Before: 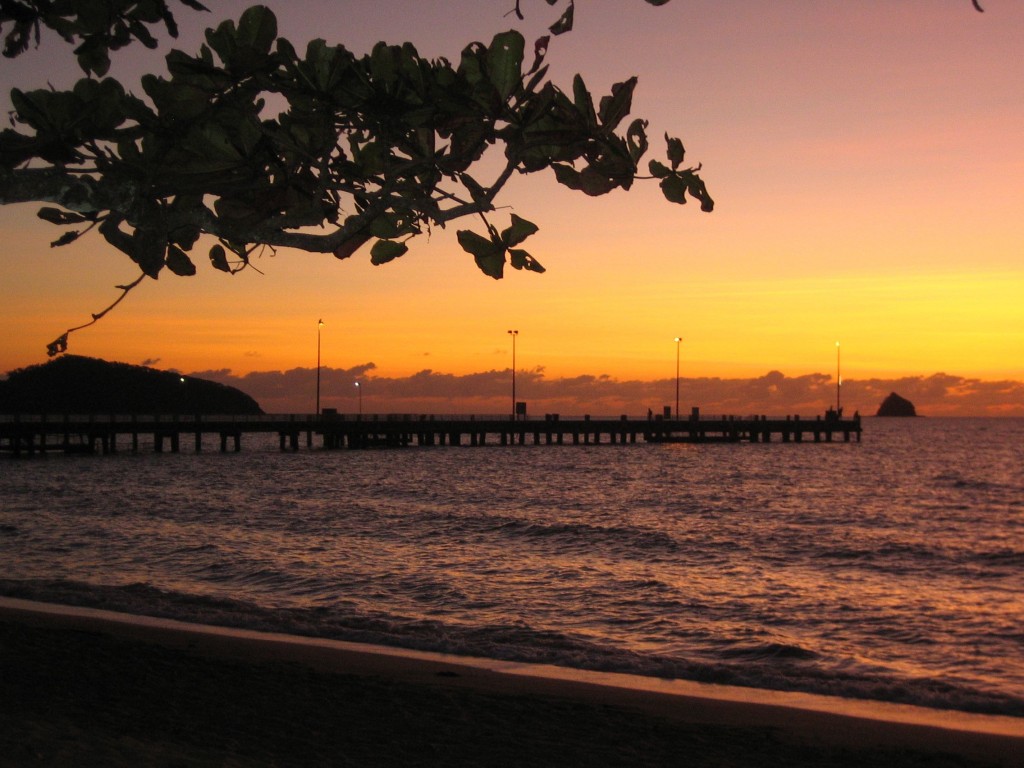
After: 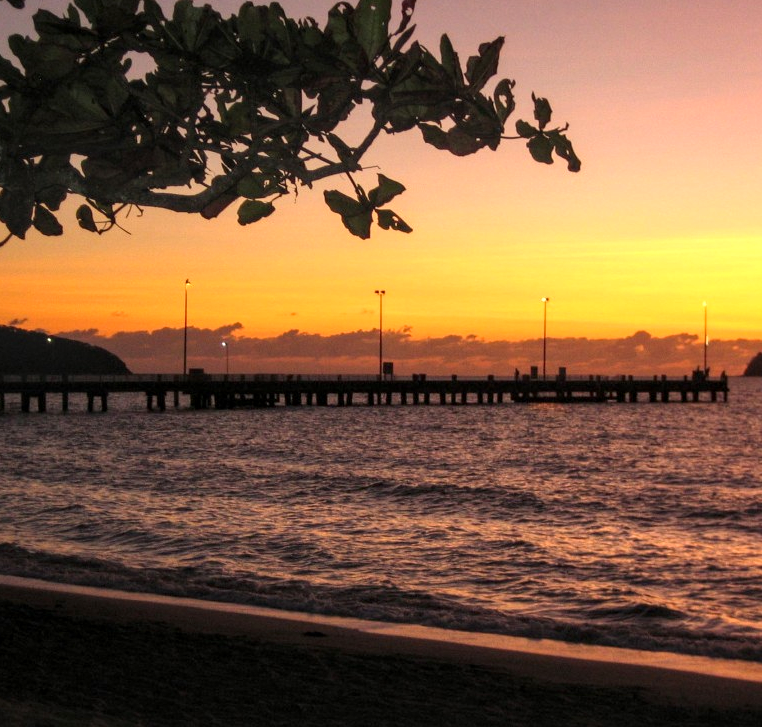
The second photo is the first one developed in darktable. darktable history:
crop and rotate: left 12.99%, top 5.338%, right 12.593%
local contrast: detail 130%
exposure: exposure 0.407 EV, compensate highlight preservation false
